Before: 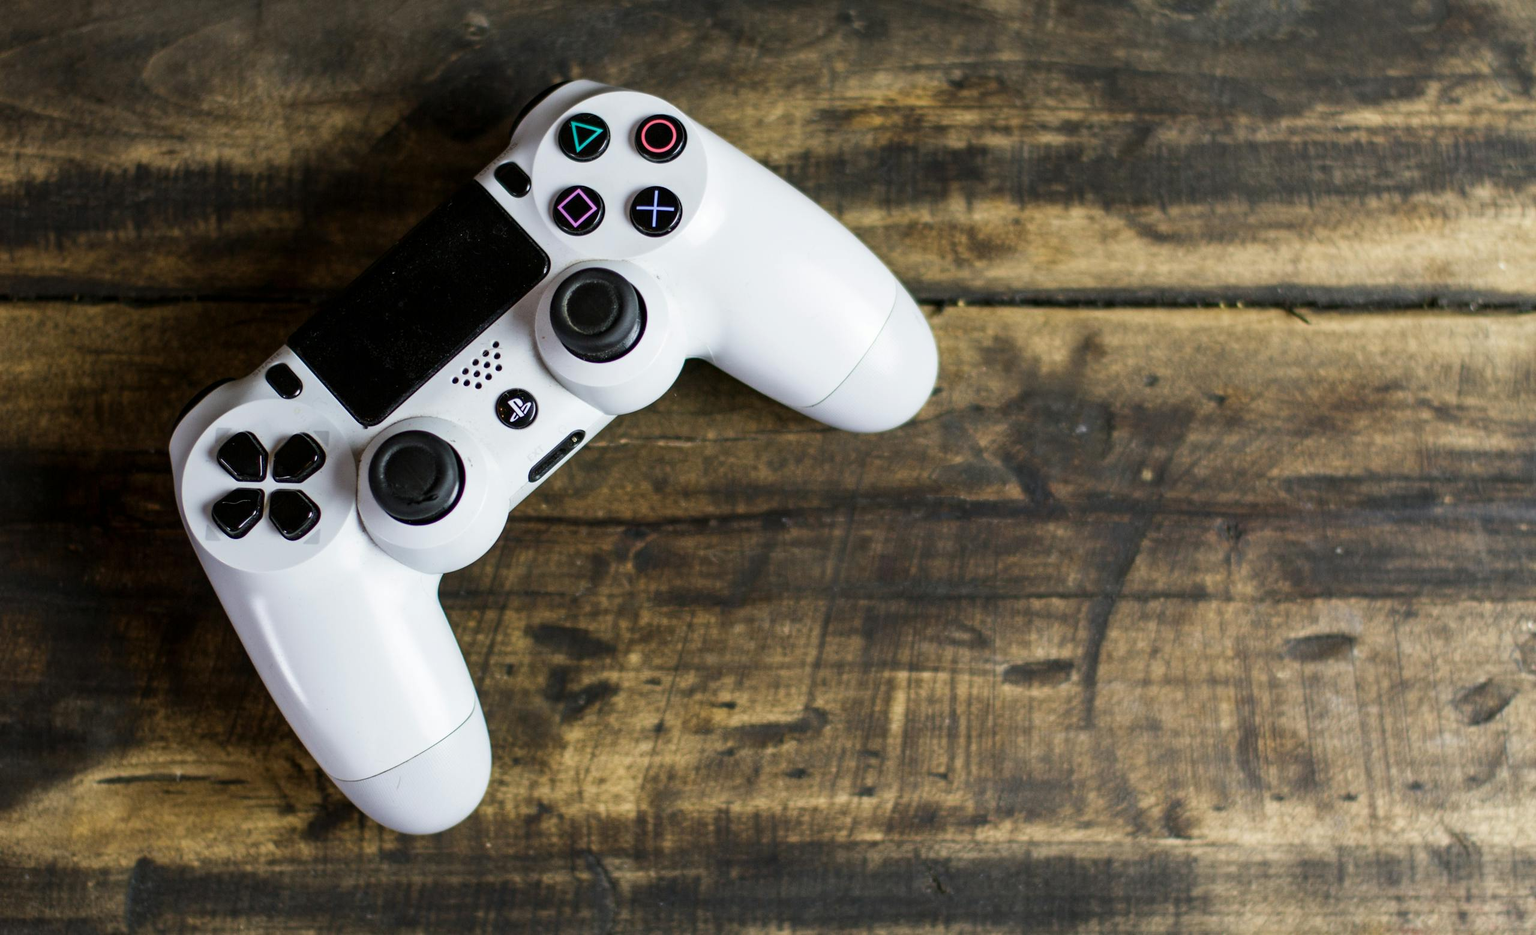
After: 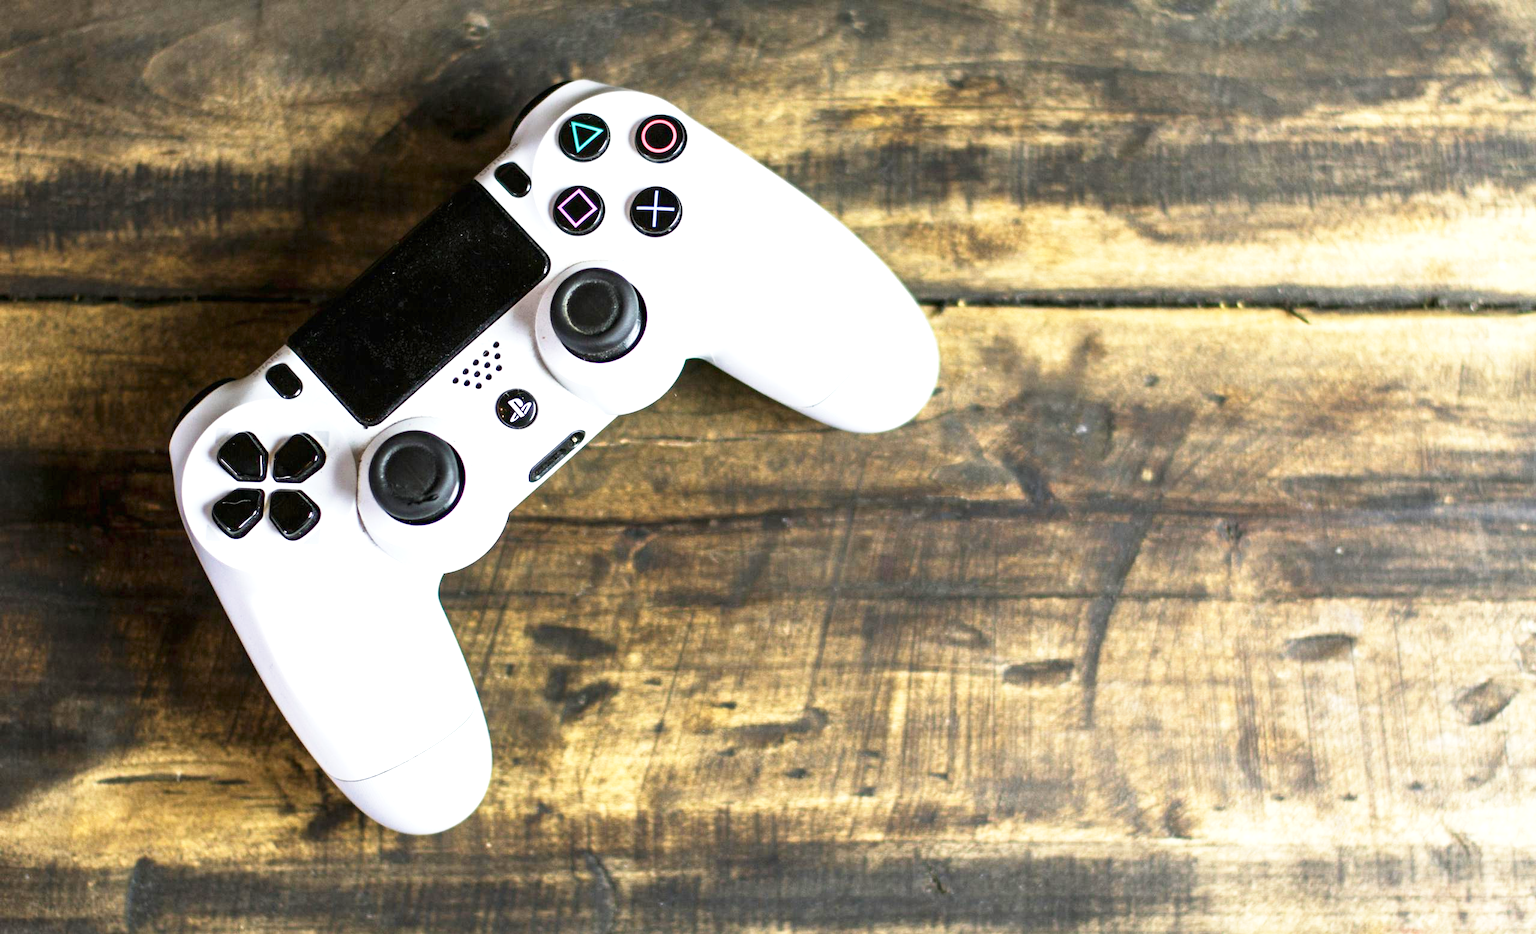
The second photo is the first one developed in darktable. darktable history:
base curve: curves: ch0 [(0, 0) (0.579, 0.807) (1, 1)], preserve colors none
exposure: black level correction 0, exposure 1 EV, compensate exposure bias true, compensate highlight preservation false
